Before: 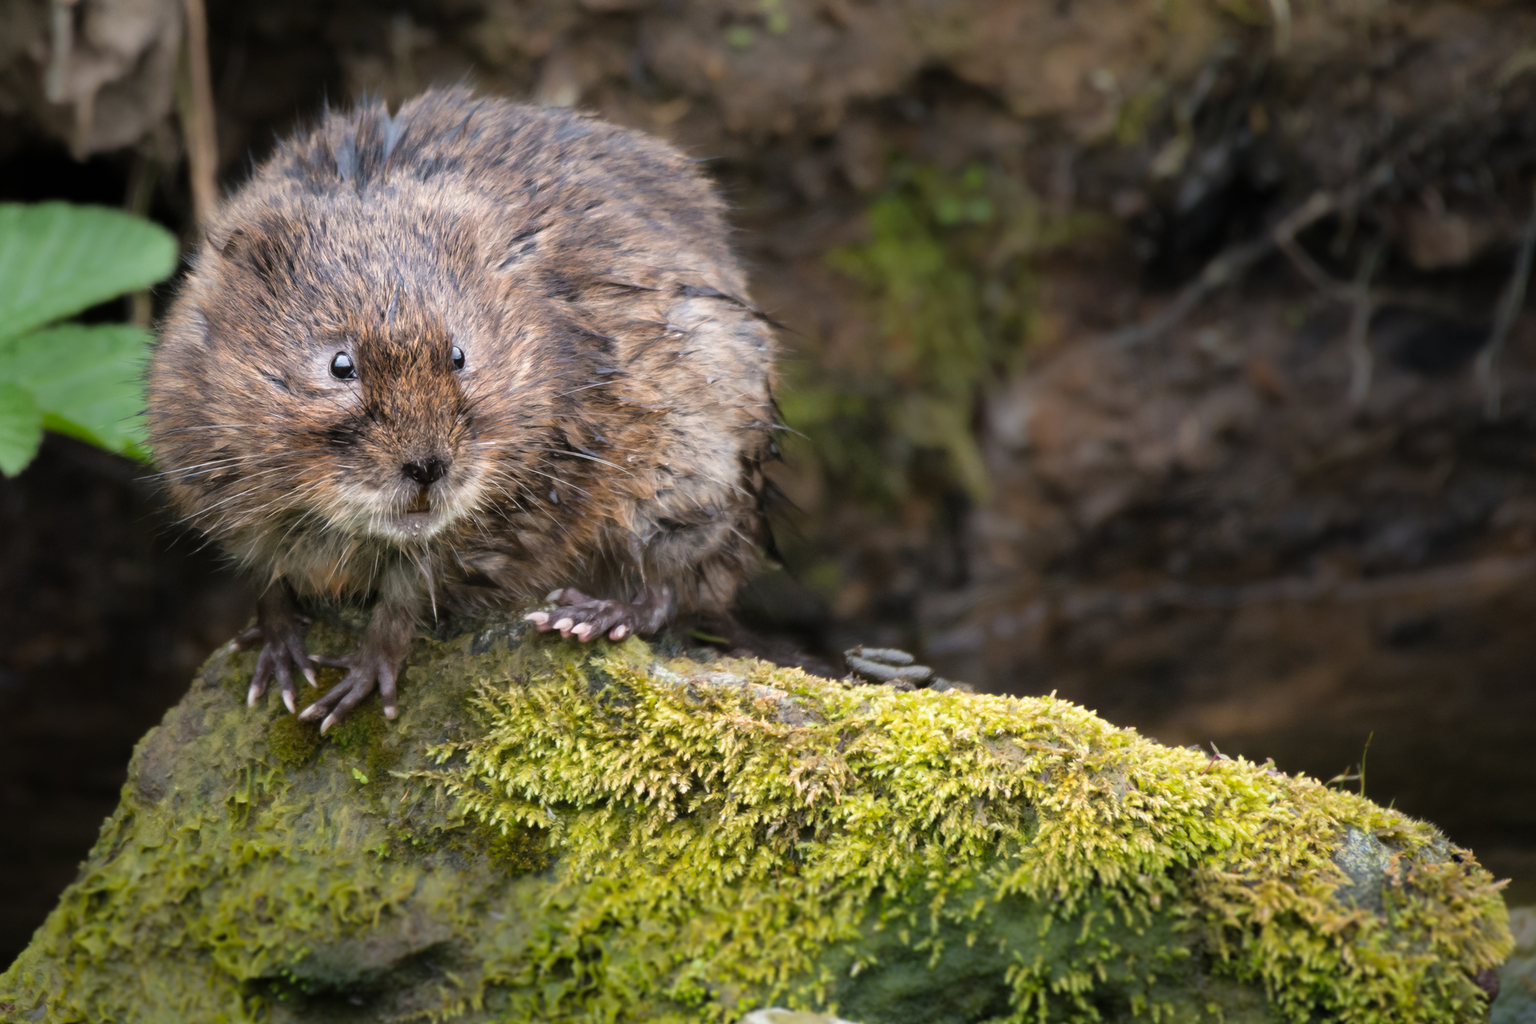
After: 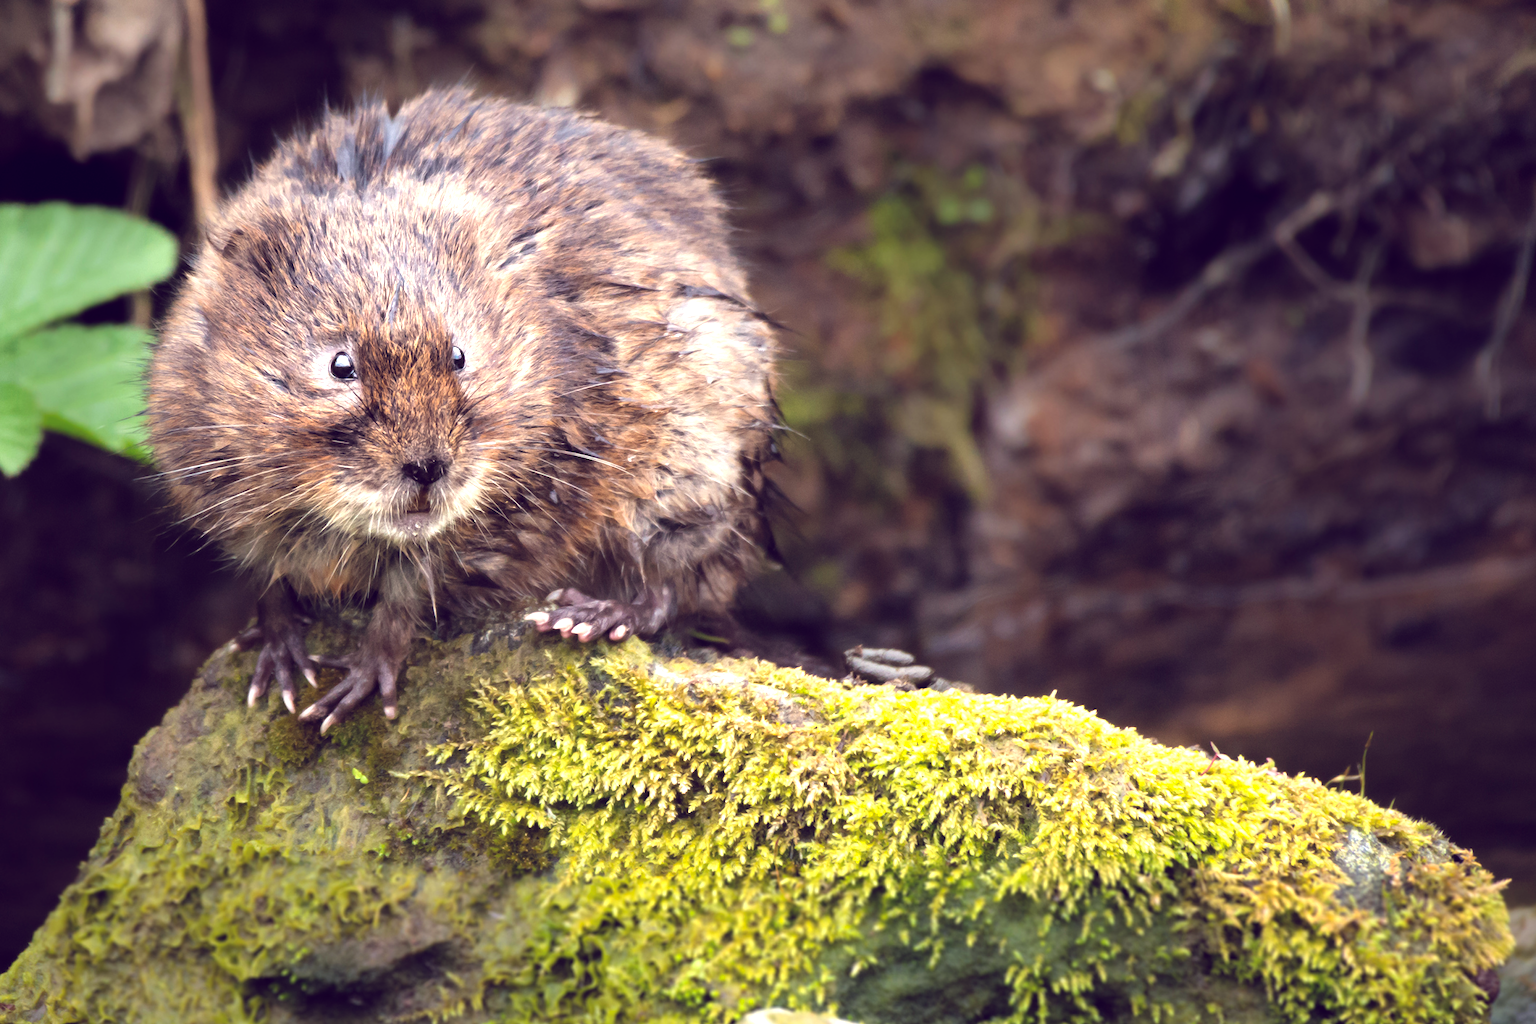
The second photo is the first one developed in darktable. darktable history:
exposure: black level correction 0, exposure 0.6 EV, compensate highlight preservation false
white balance: emerald 1
color balance: lift [1.001, 0.997, 0.99, 1.01], gamma [1.007, 1, 0.975, 1.025], gain [1, 1.065, 1.052, 0.935], contrast 13.25%
